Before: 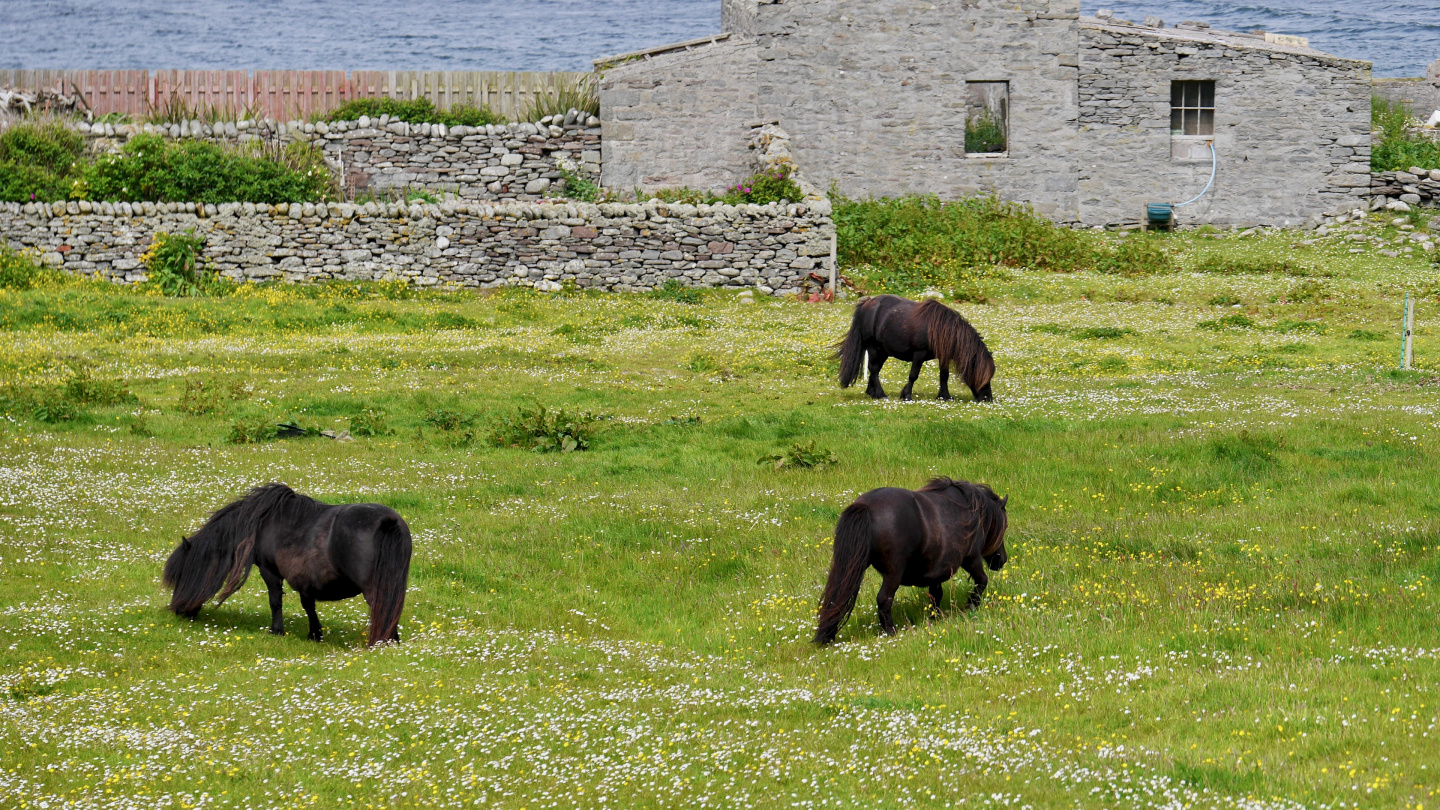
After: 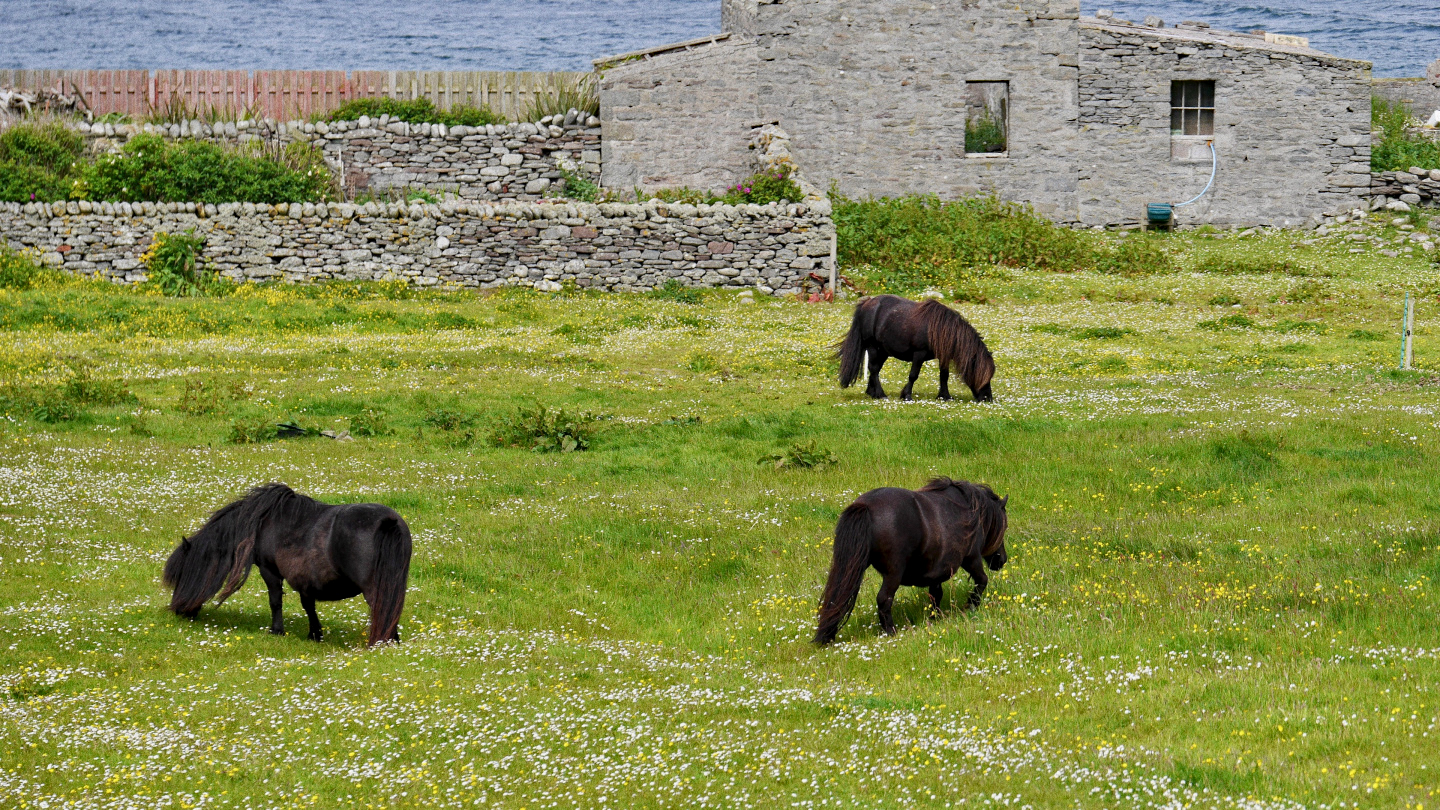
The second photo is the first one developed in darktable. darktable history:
grain: coarseness 0.09 ISO
haze removal: compatibility mode true, adaptive false
